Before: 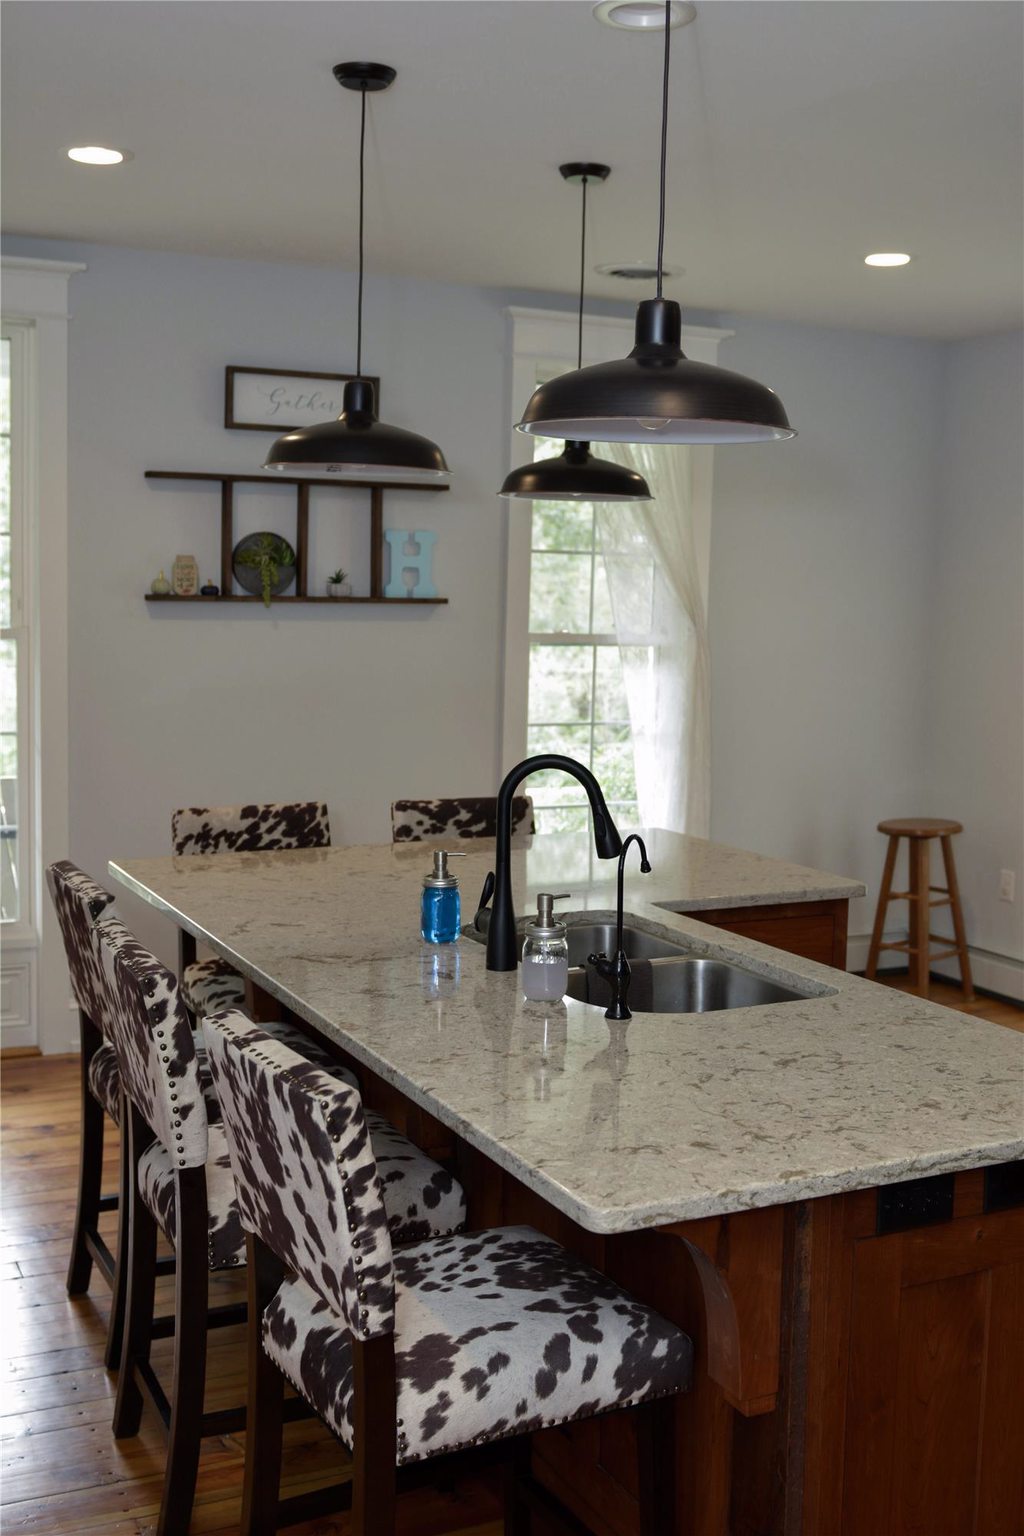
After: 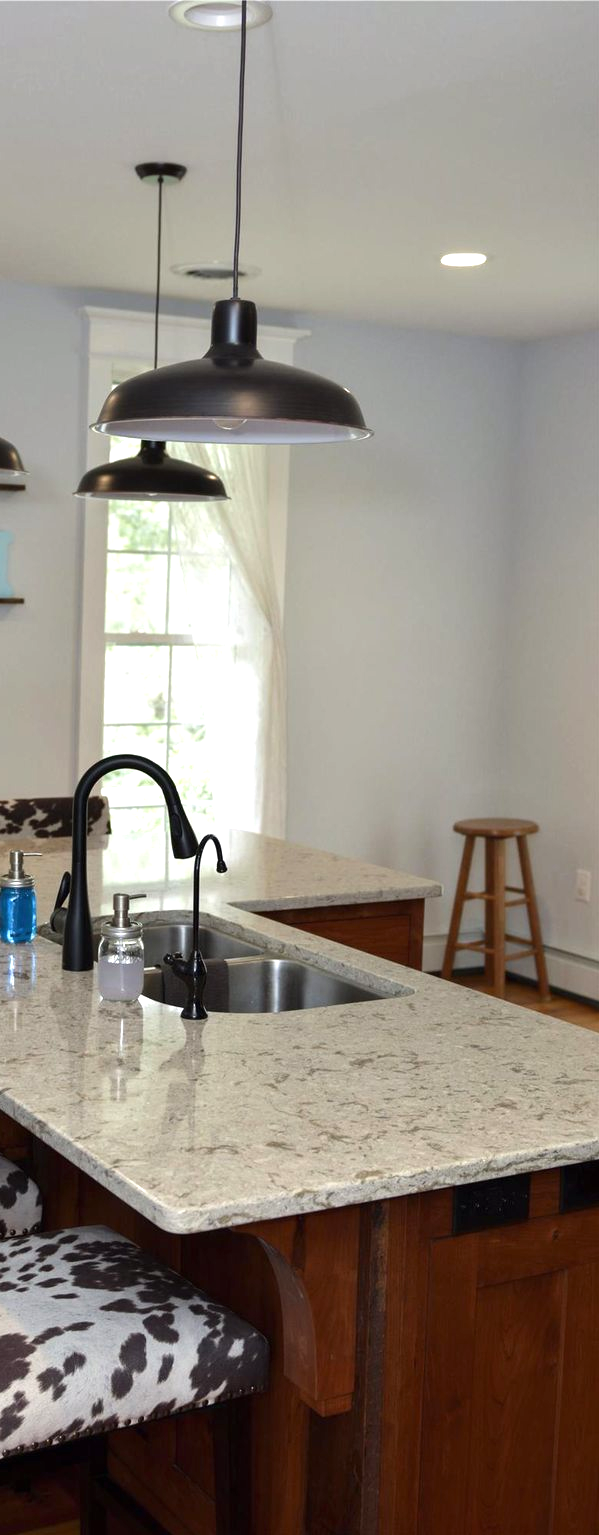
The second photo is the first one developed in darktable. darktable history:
shadows and highlights: shadows -10.79, white point adjustment 1.69, highlights 9.35
crop: left 41.458%
exposure: black level correction 0, exposure 0.691 EV, compensate exposure bias true, compensate highlight preservation false
